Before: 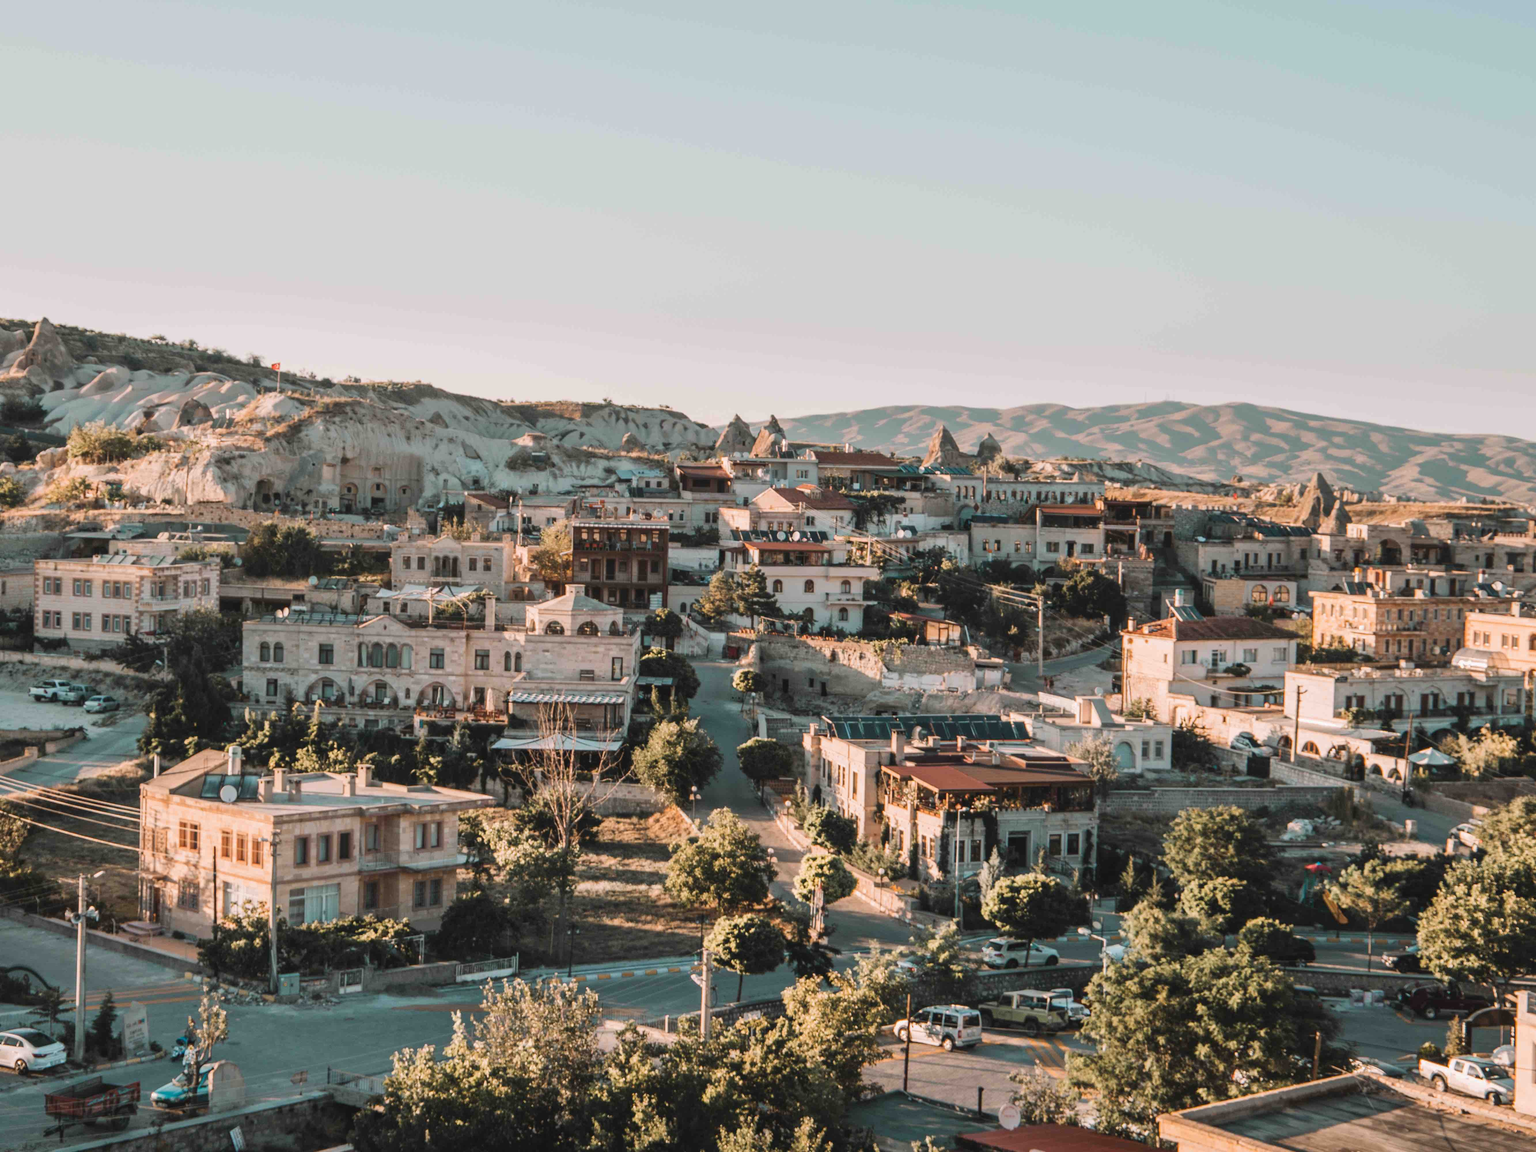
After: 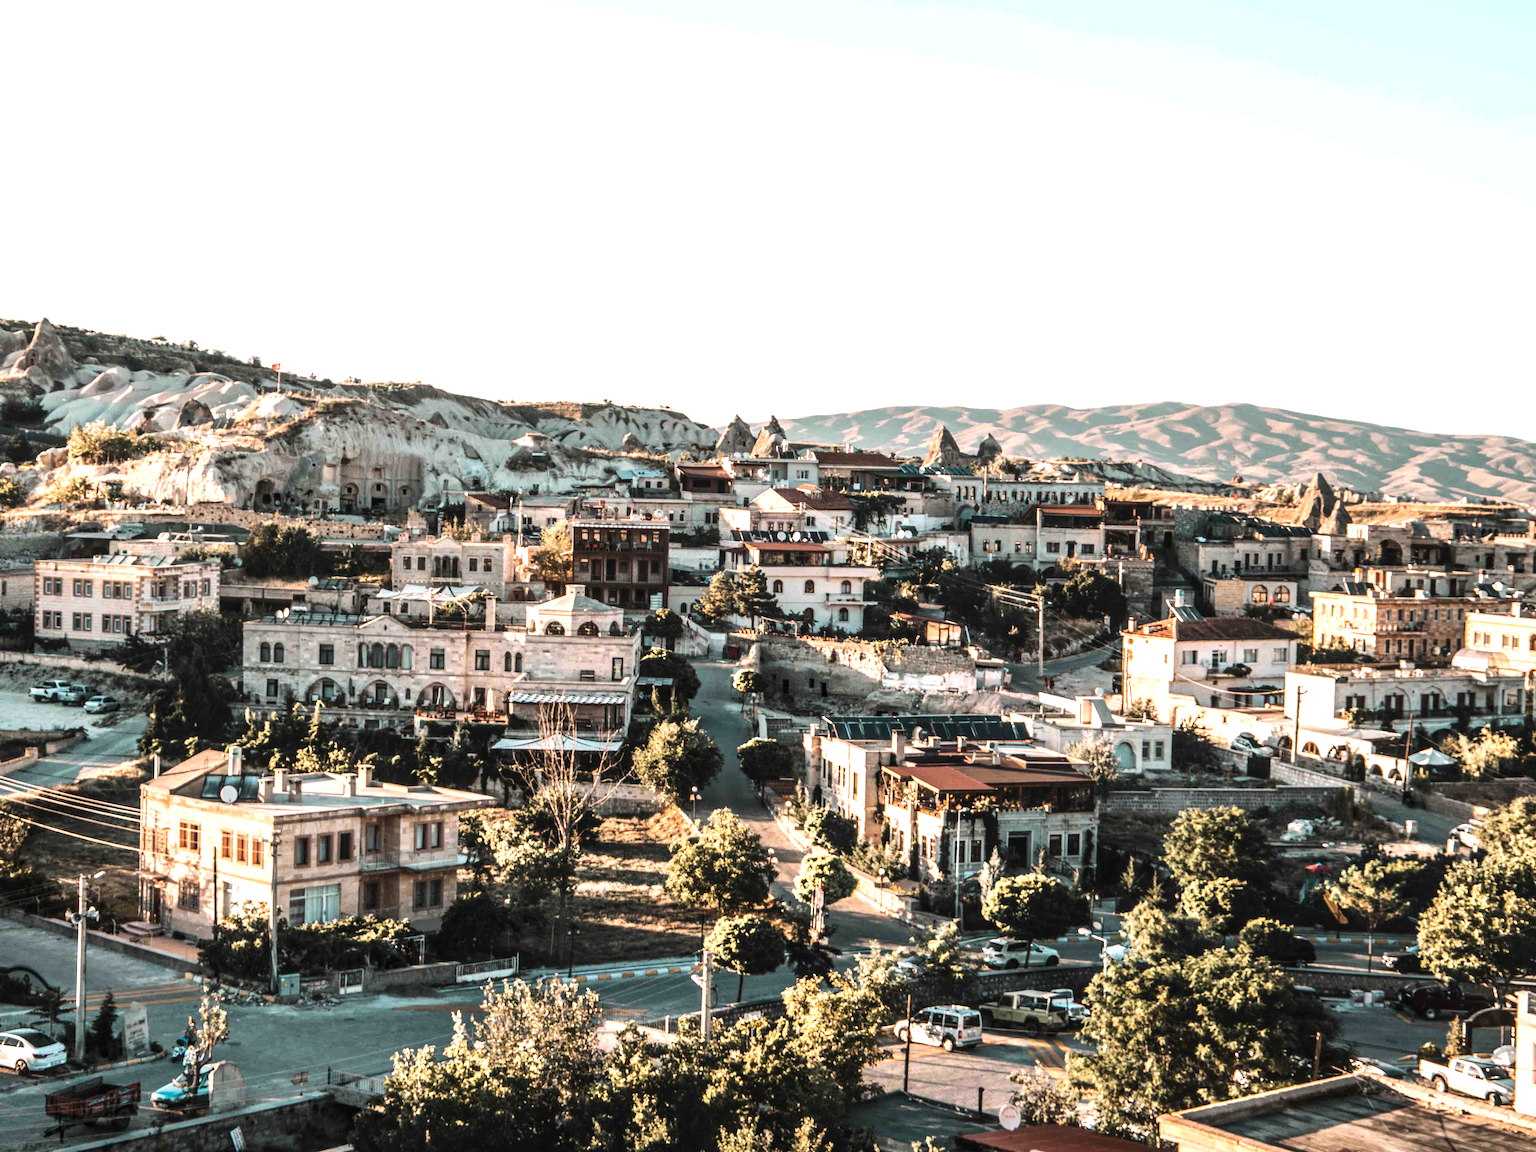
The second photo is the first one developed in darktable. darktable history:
tone equalizer: -8 EV -1.08 EV, -7 EV -1.01 EV, -6 EV -0.867 EV, -5 EV -0.578 EV, -3 EV 0.578 EV, -2 EV 0.867 EV, -1 EV 1.01 EV, +0 EV 1.08 EV, edges refinement/feathering 500, mask exposure compensation -1.57 EV, preserve details no
local contrast: on, module defaults
